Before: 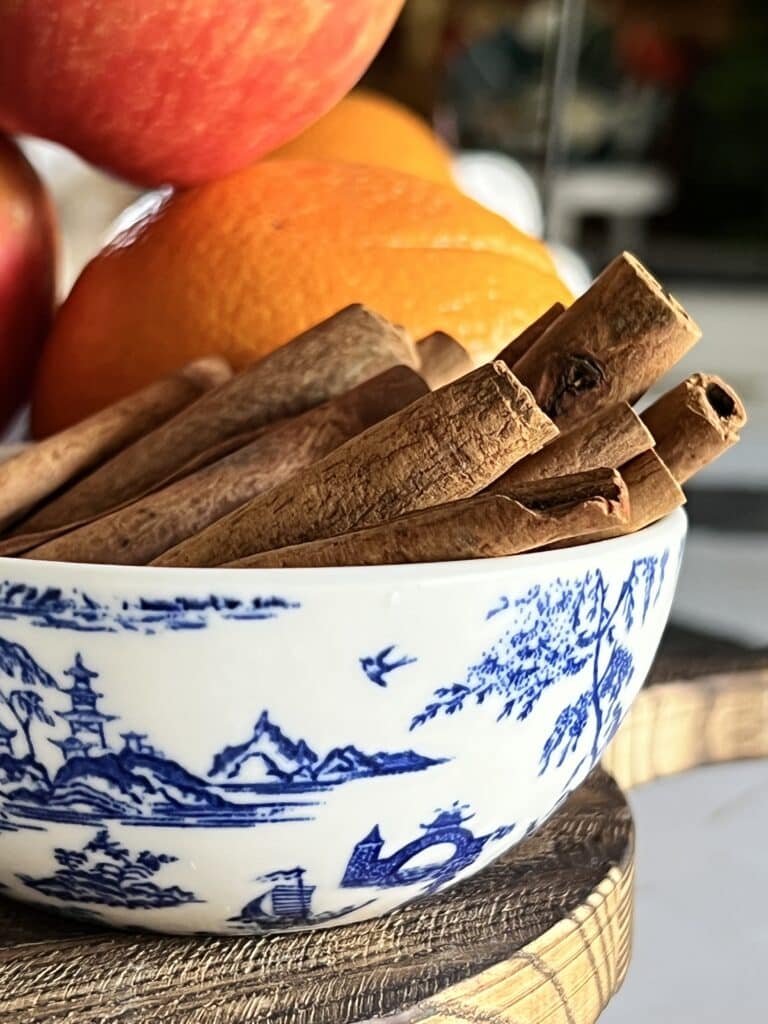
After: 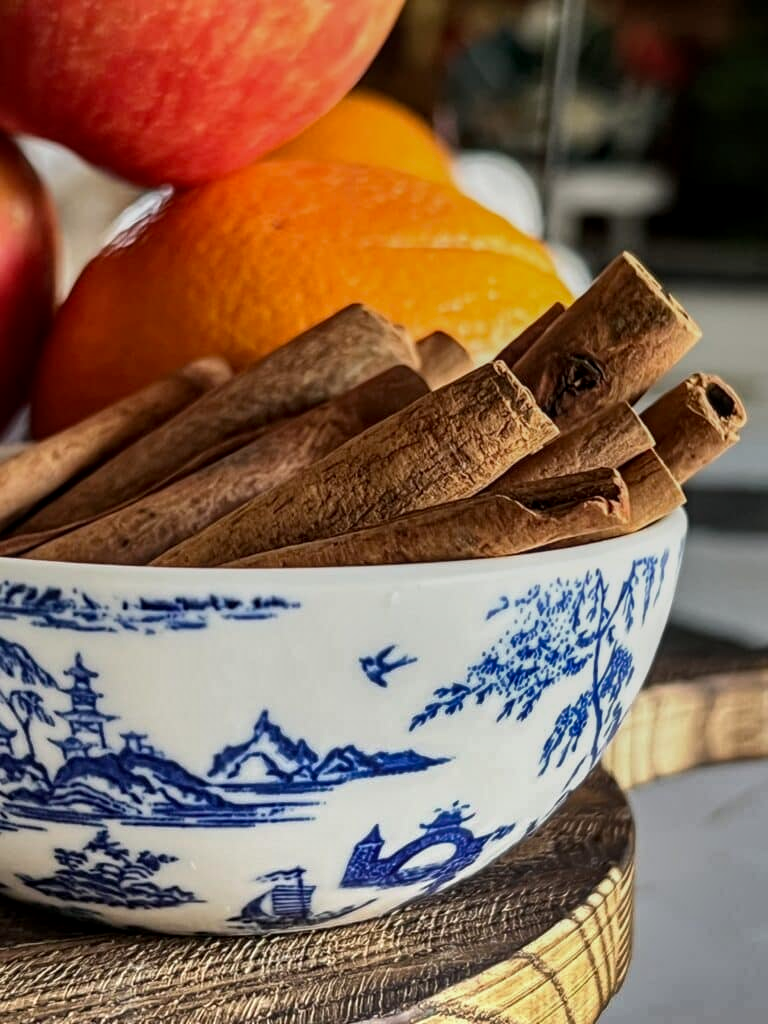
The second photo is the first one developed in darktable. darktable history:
shadows and highlights: shadows 20.91, highlights -82.73, soften with gaussian
graduated density: rotation 5.63°, offset 76.9
local contrast: on, module defaults
